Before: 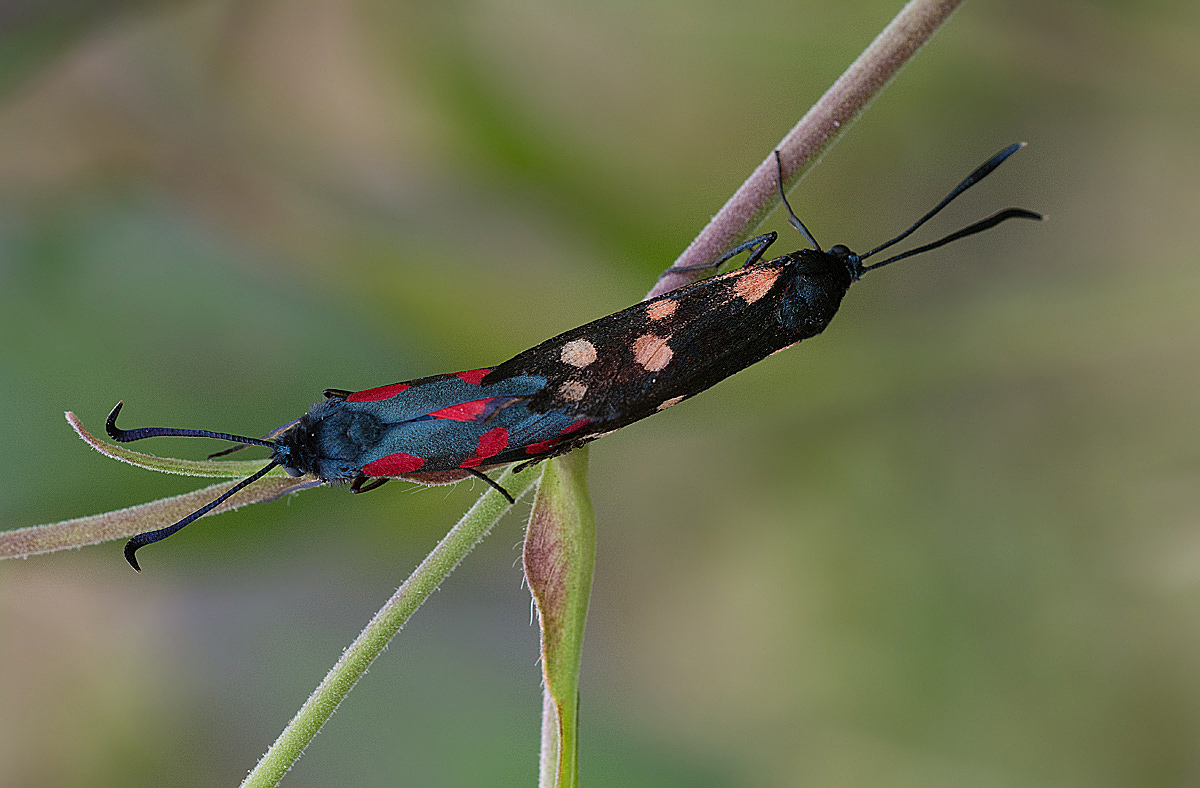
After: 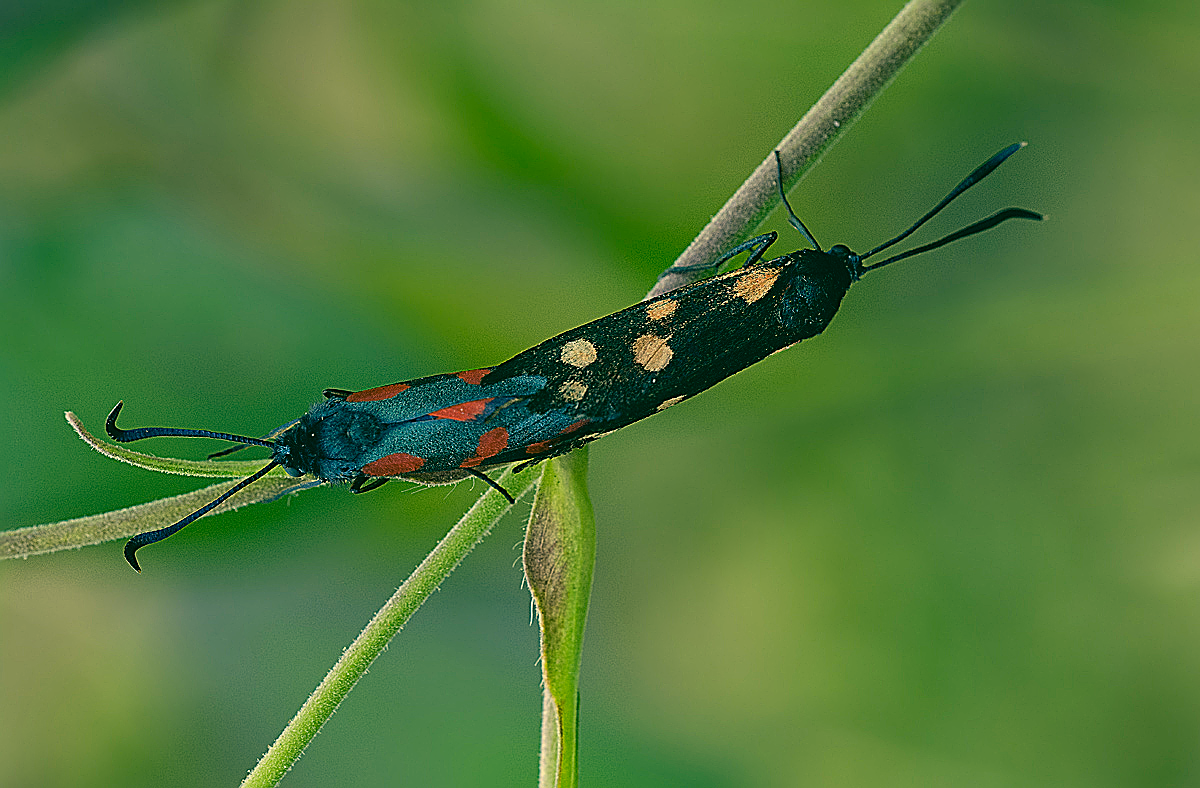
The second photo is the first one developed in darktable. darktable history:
color correction: highlights a* 1.97, highlights b* 34.06, shadows a* -36.65, shadows b* -5.91
sharpen: amount 0.567
